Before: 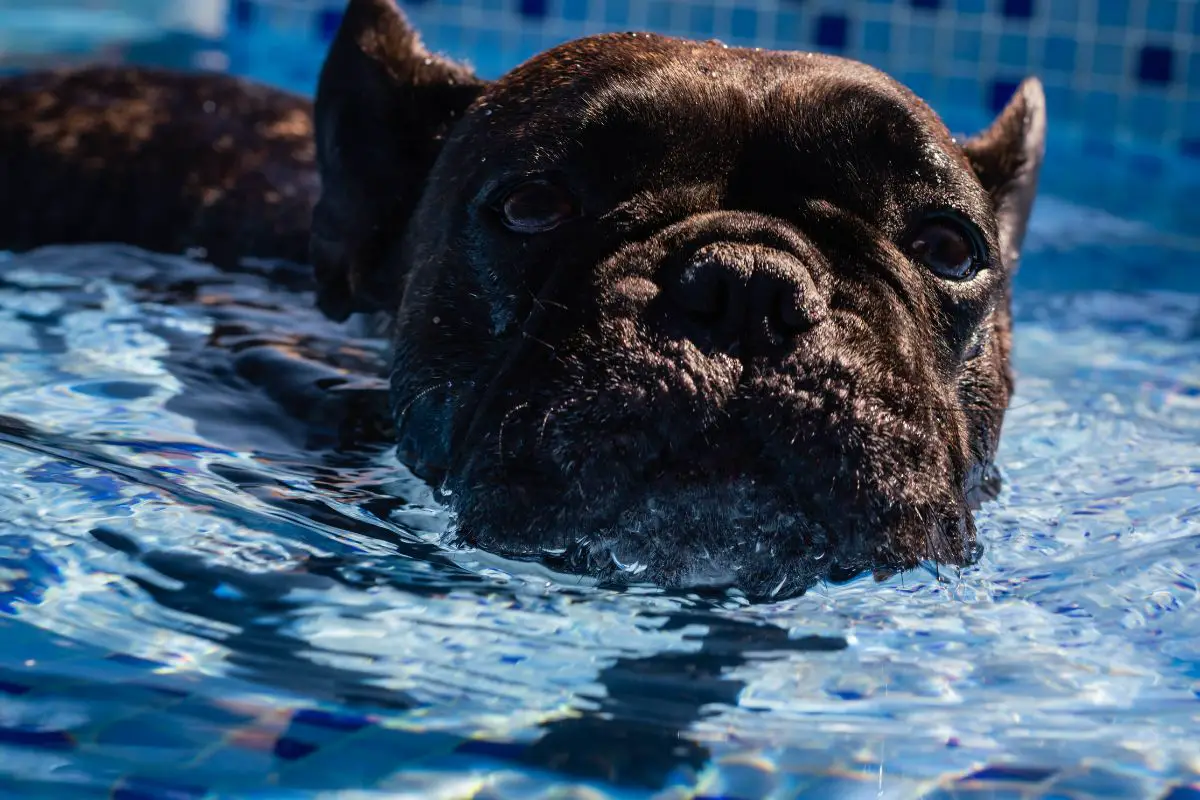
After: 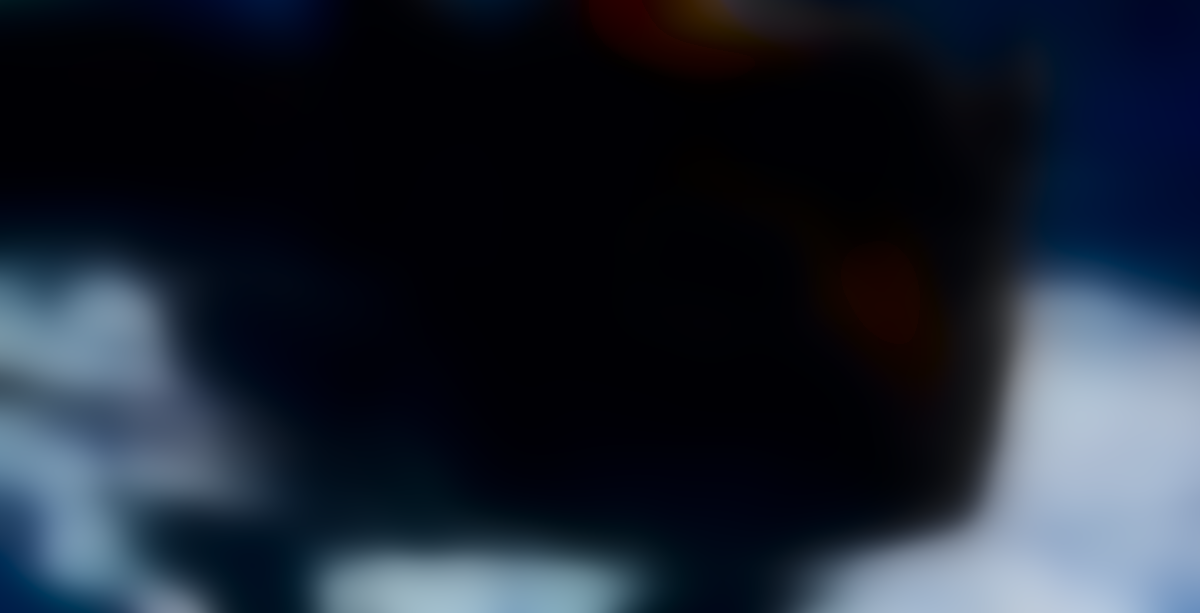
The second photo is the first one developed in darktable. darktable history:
crop: top 5.667%, bottom 17.637%
lowpass: radius 31.92, contrast 1.72, brightness -0.98, saturation 0.94
tone curve: curves: ch0 [(0, 0) (0.071, 0.047) (0.266, 0.26) (0.483, 0.554) (0.753, 0.811) (1, 0.983)]; ch1 [(0, 0) (0.346, 0.307) (0.408, 0.387) (0.463, 0.465) (0.482, 0.493) (0.502, 0.5) (0.517, 0.502) (0.55, 0.548) (0.597, 0.61) (0.651, 0.698) (1, 1)]; ch2 [(0, 0) (0.346, 0.34) (0.434, 0.46) (0.485, 0.494) (0.5, 0.494) (0.517, 0.506) (0.526, 0.545) (0.583, 0.61) (0.625, 0.659) (1, 1)], color space Lab, independent channels, preserve colors none
velvia: on, module defaults
